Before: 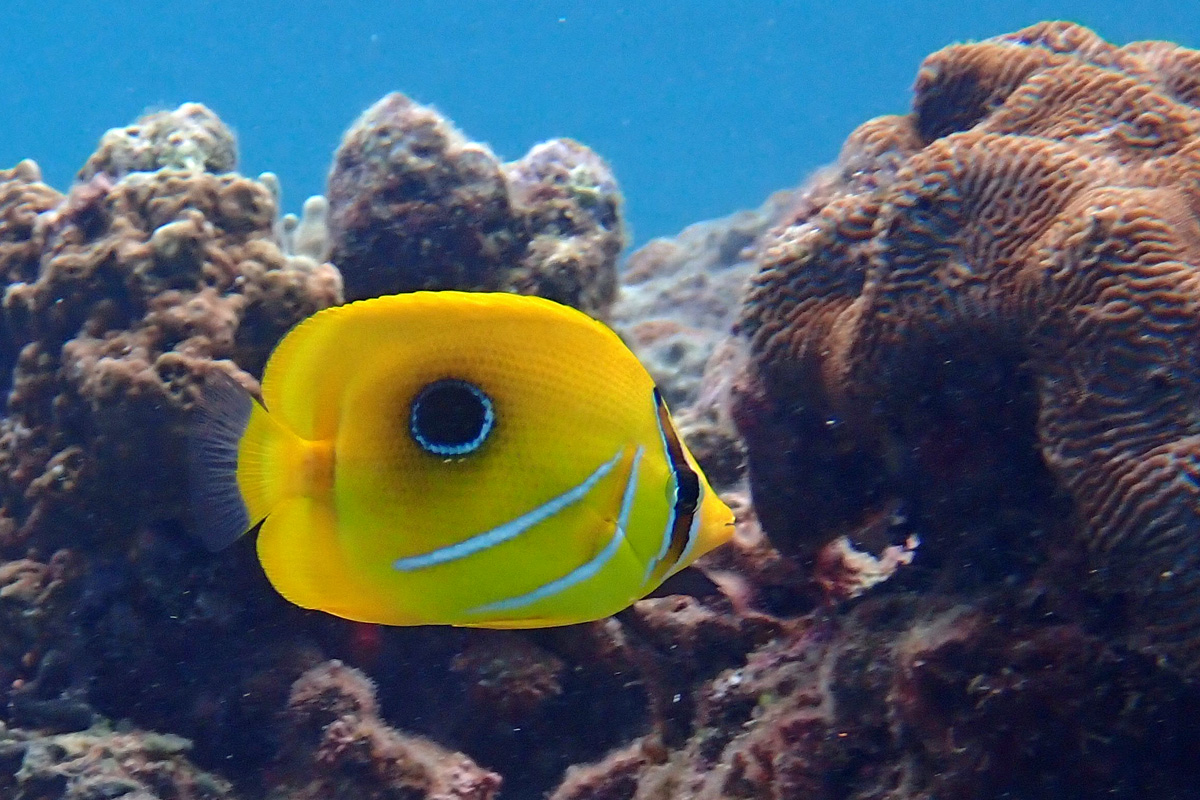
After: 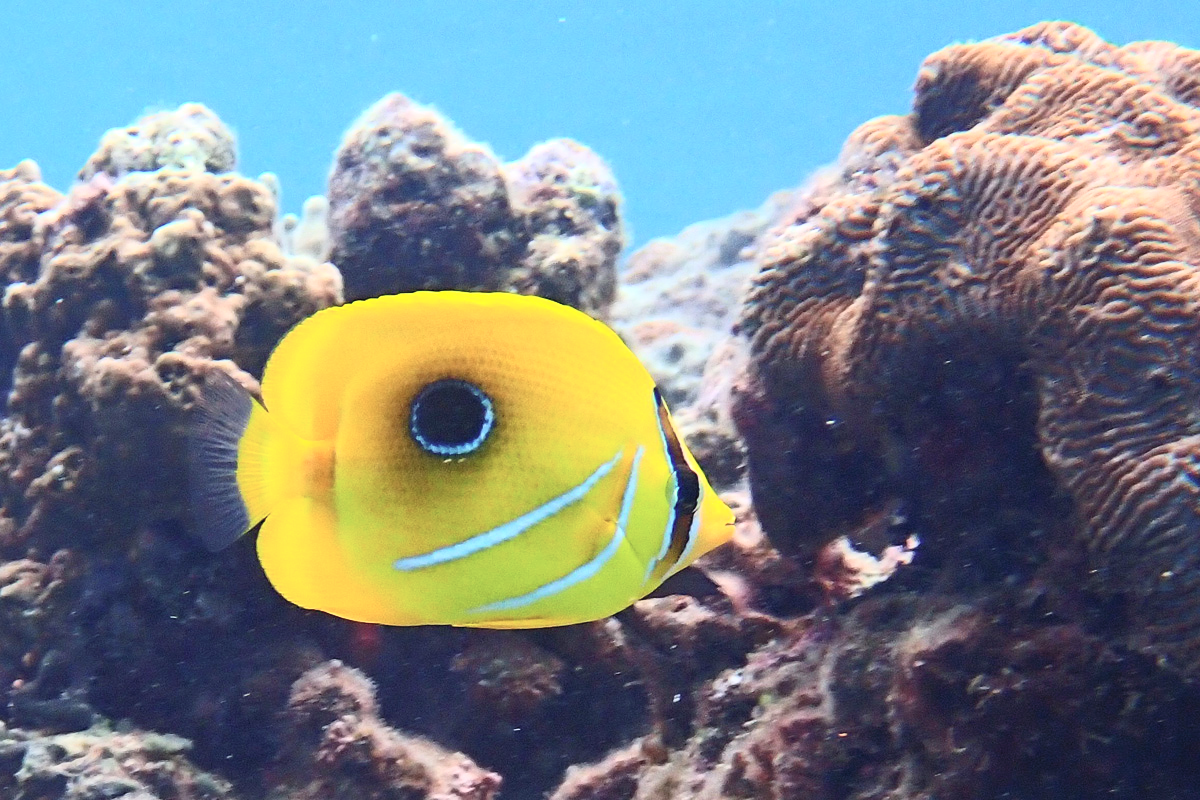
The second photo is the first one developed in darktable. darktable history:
contrast brightness saturation: contrast 0.384, brightness 0.518
